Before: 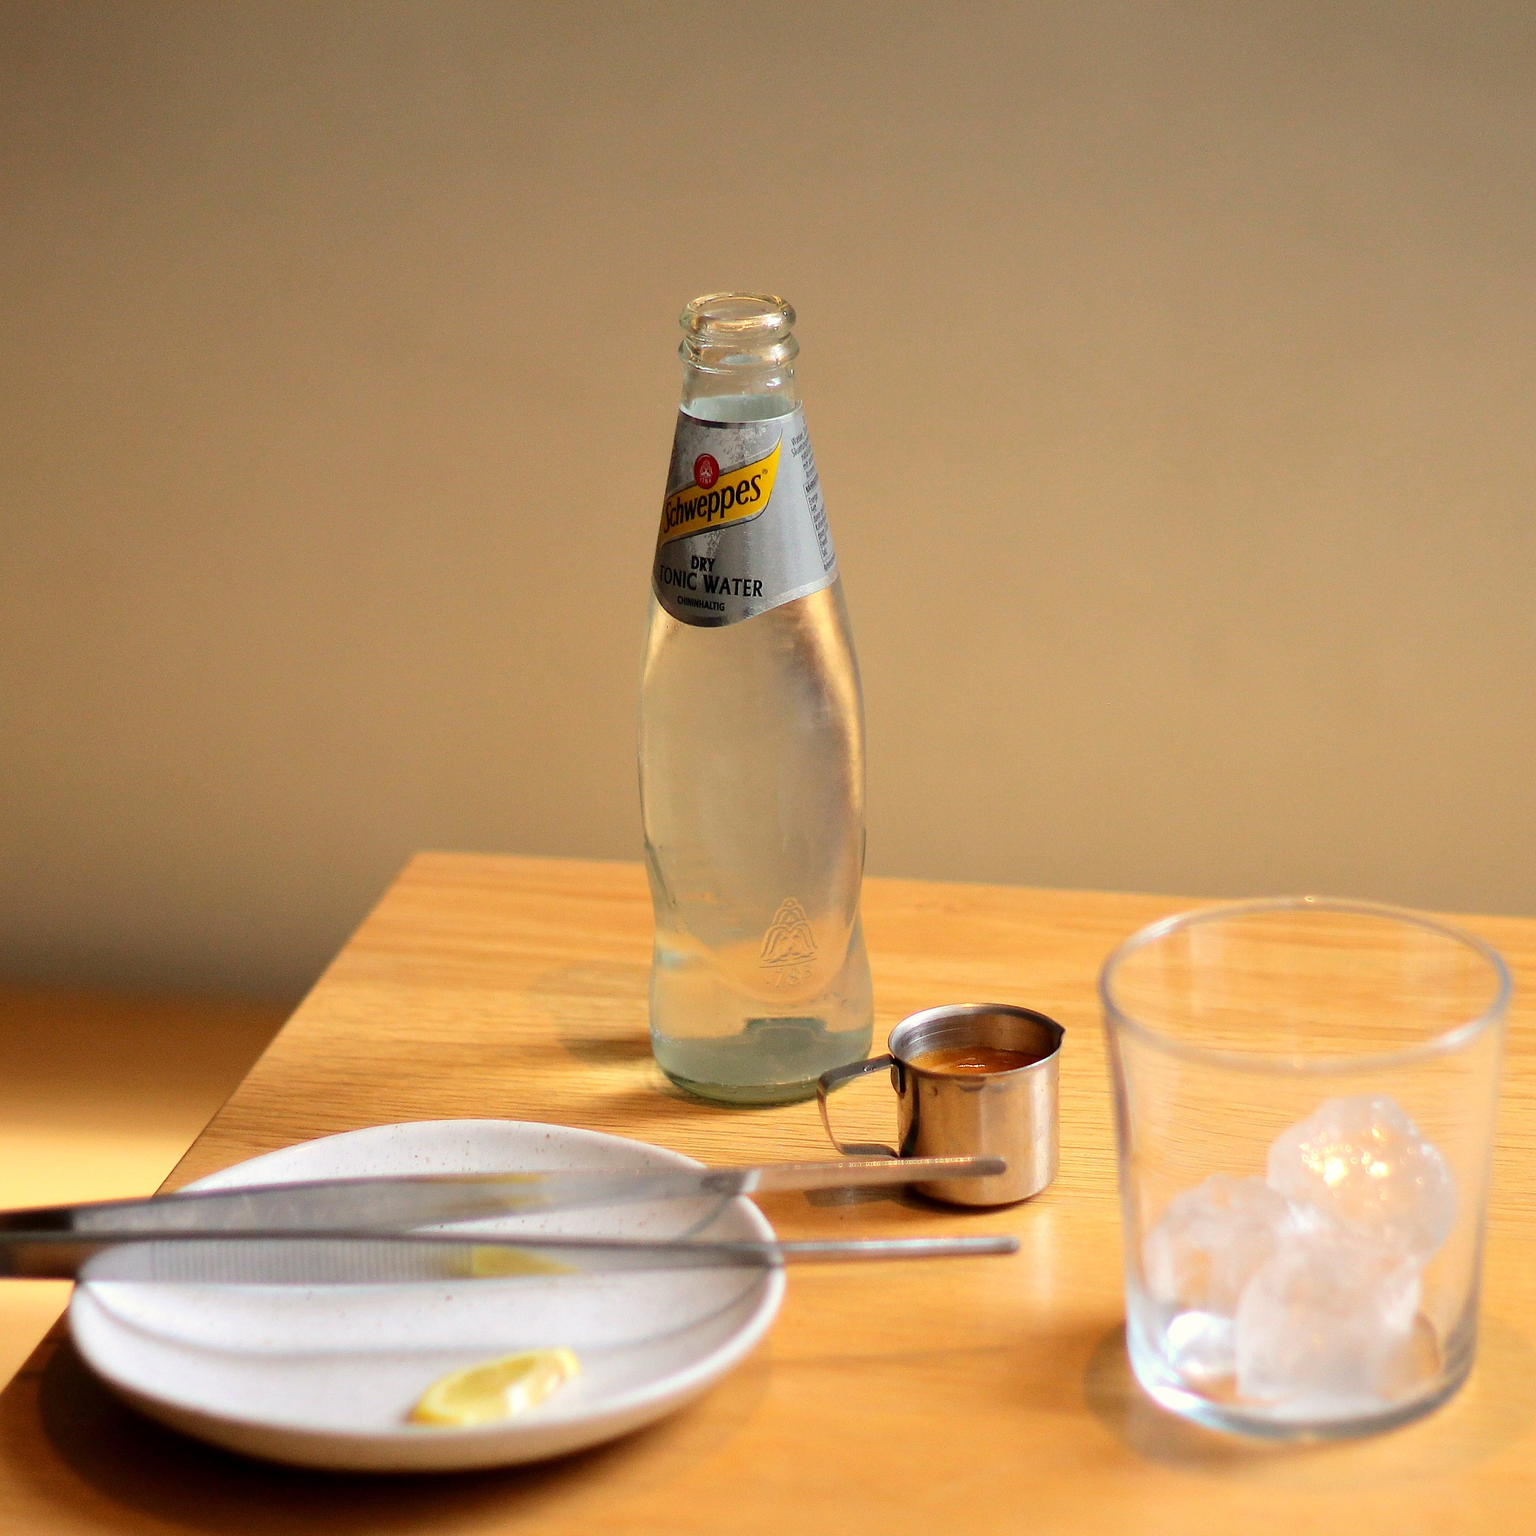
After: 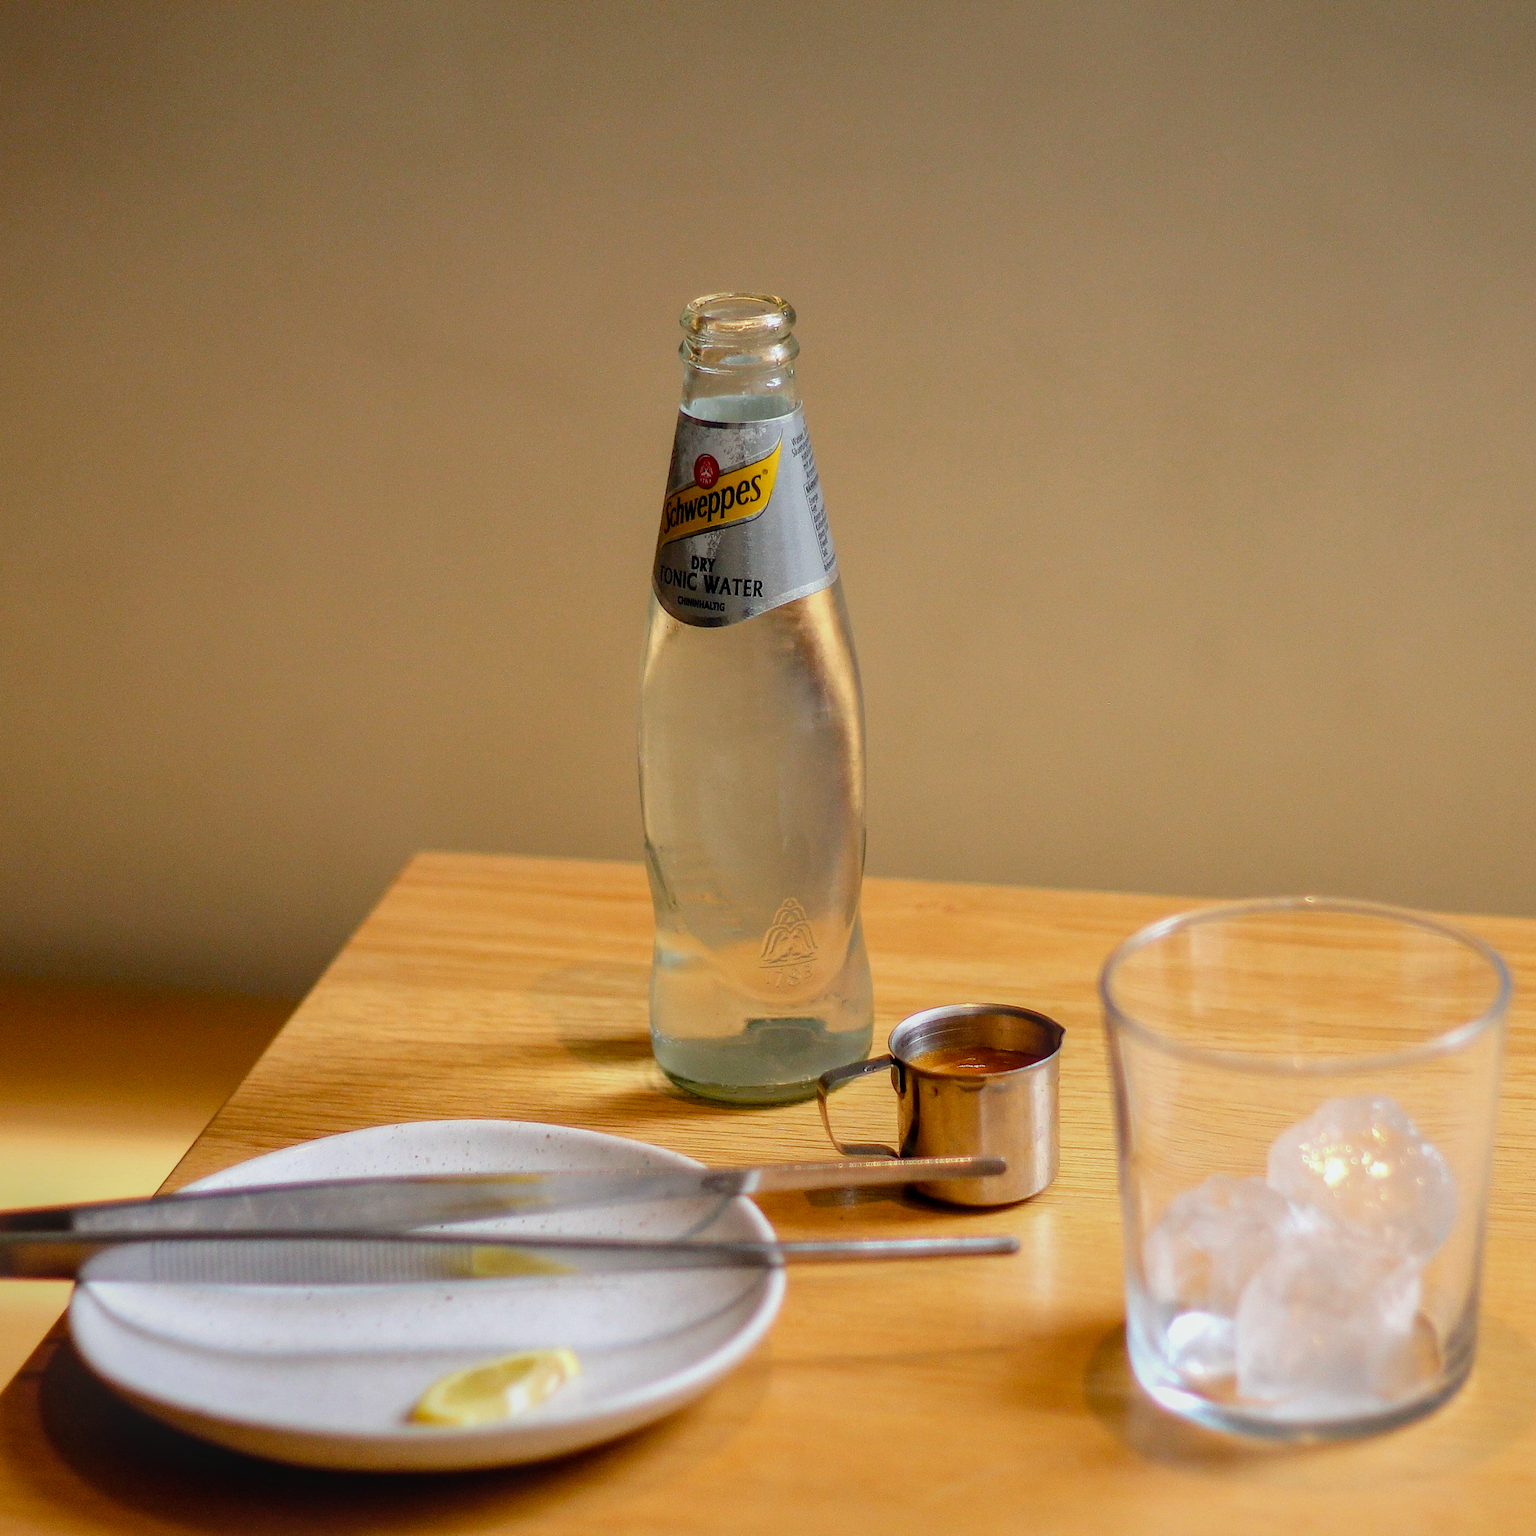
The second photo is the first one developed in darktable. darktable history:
local contrast: highlights 0%, shadows 0%, detail 133%
white balance: red 0.98, blue 1.034
exposure: exposure -0.36 EV, compensate highlight preservation false
color balance rgb: perceptual saturation grading › global saturation 20%, perceptual saturation grading › highlights -25%, perceptual saturation grading › shadows 25%
